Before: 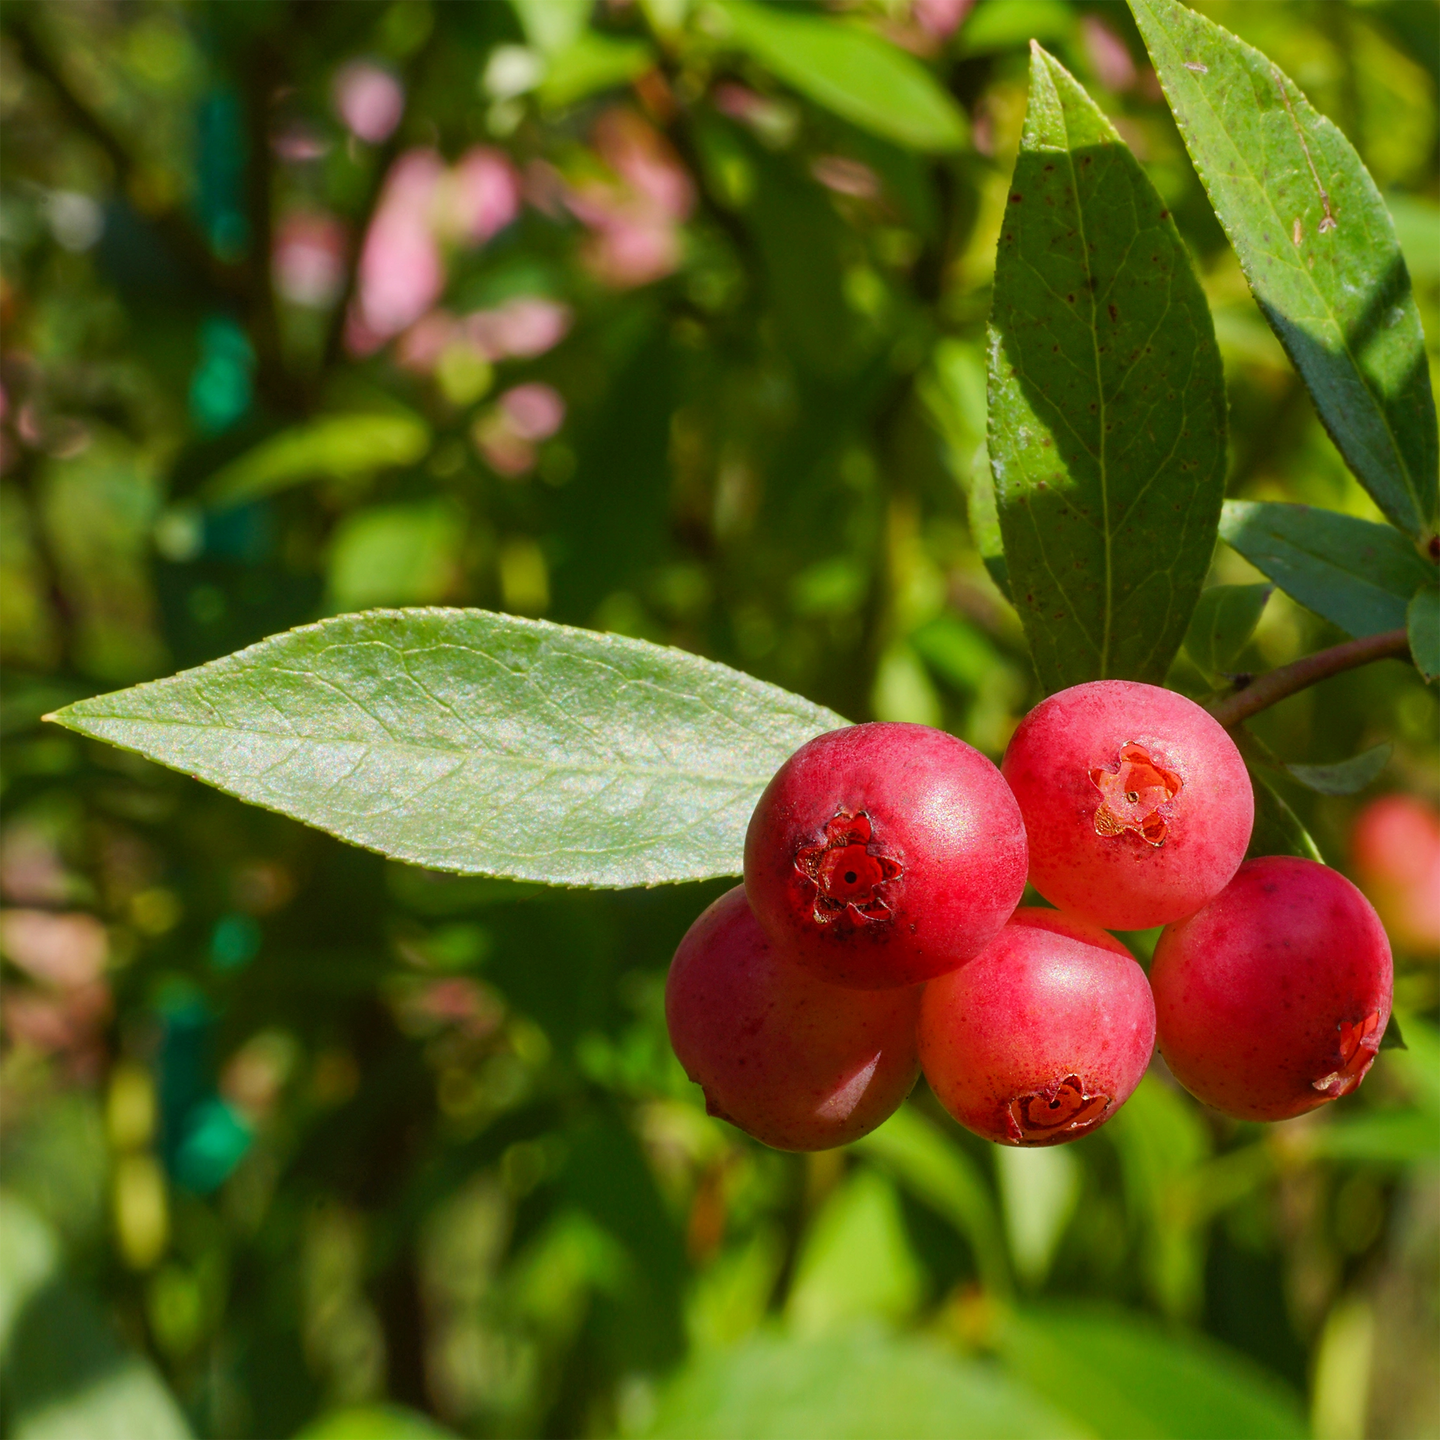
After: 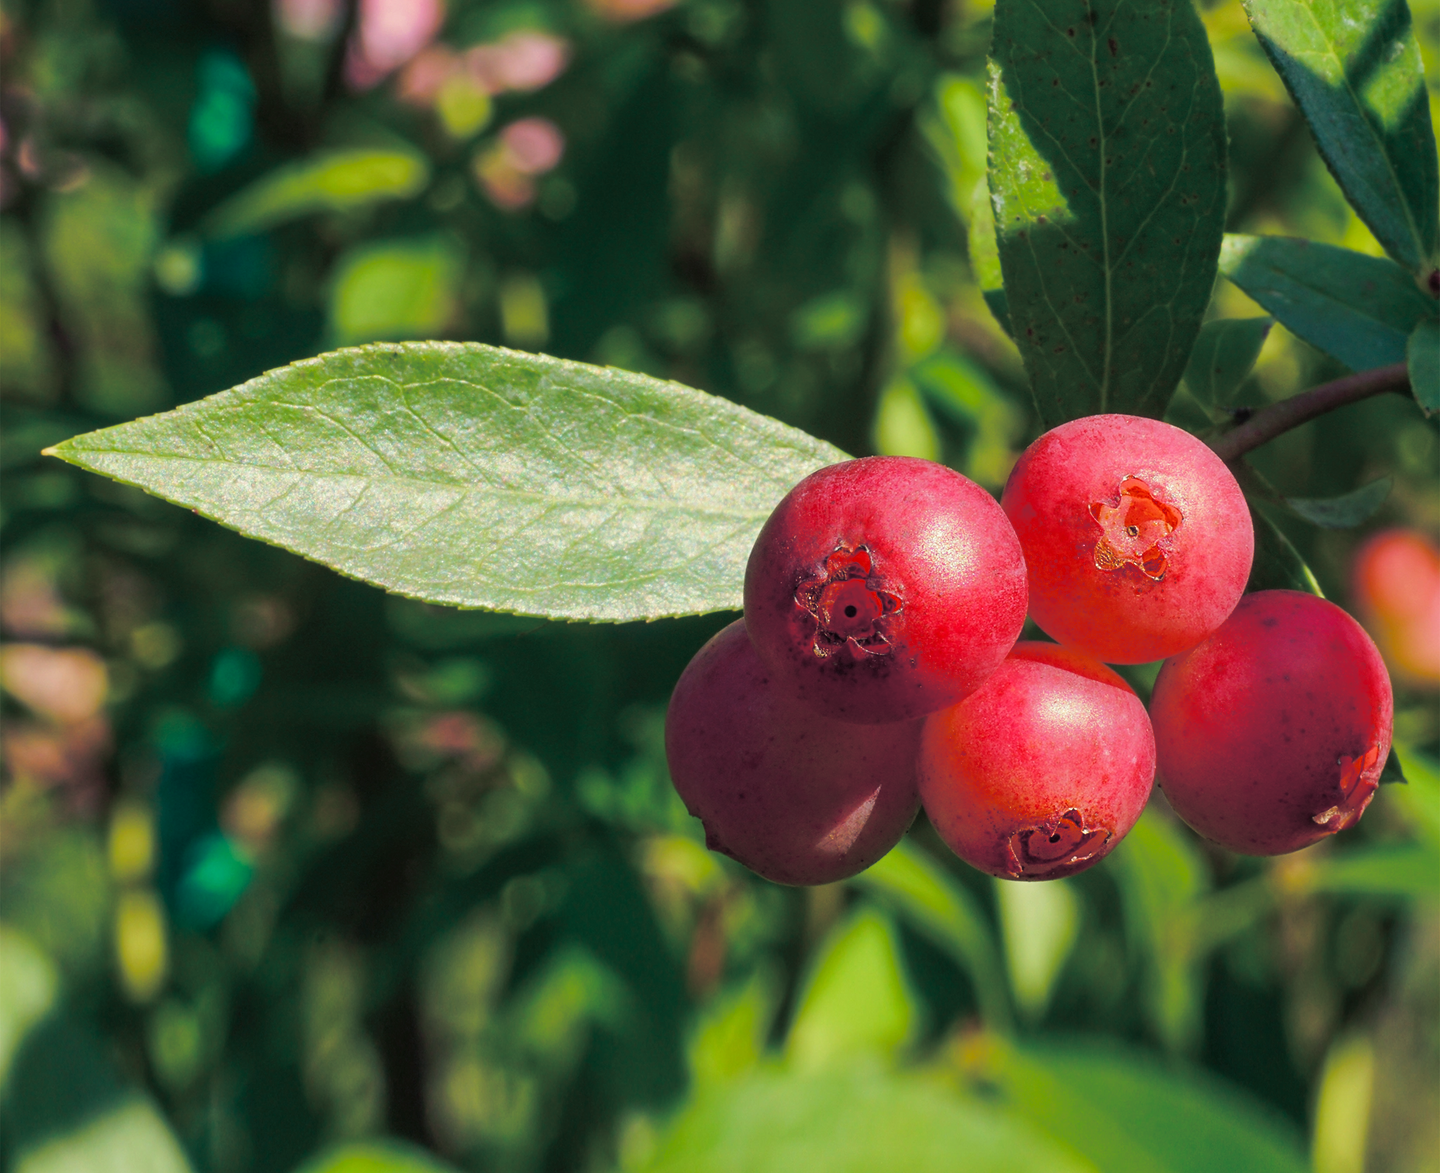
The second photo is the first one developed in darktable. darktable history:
crop and rotate: top 18.507%
split-toning: shadows › hue 216°, shadows › saturation 1, highlights › hue 57.6°, balance -33.4
